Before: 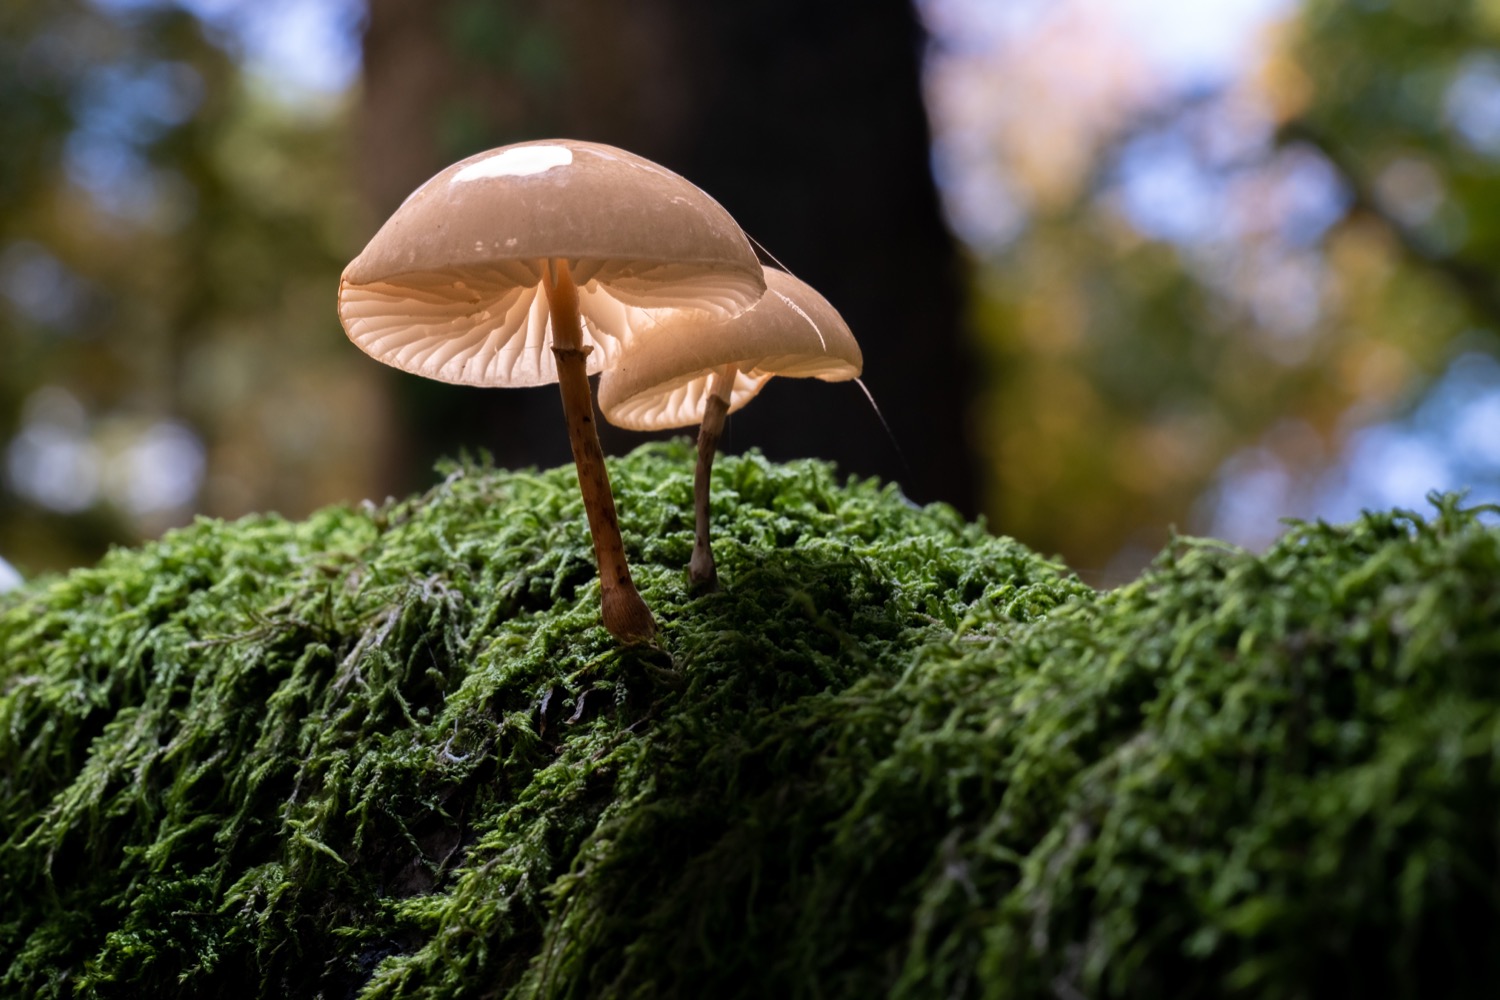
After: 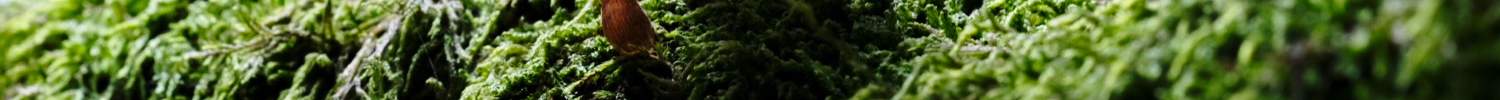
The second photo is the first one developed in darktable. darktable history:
crop and rotate: top 59.084%, bottom 30.916%
base curve: curves: ch0 [(0, 0) (0.028, 0.03) (0.121, 0.232) (0.46, 0.748) (0.859, 0.968) (1, 1)], preserve colors none
